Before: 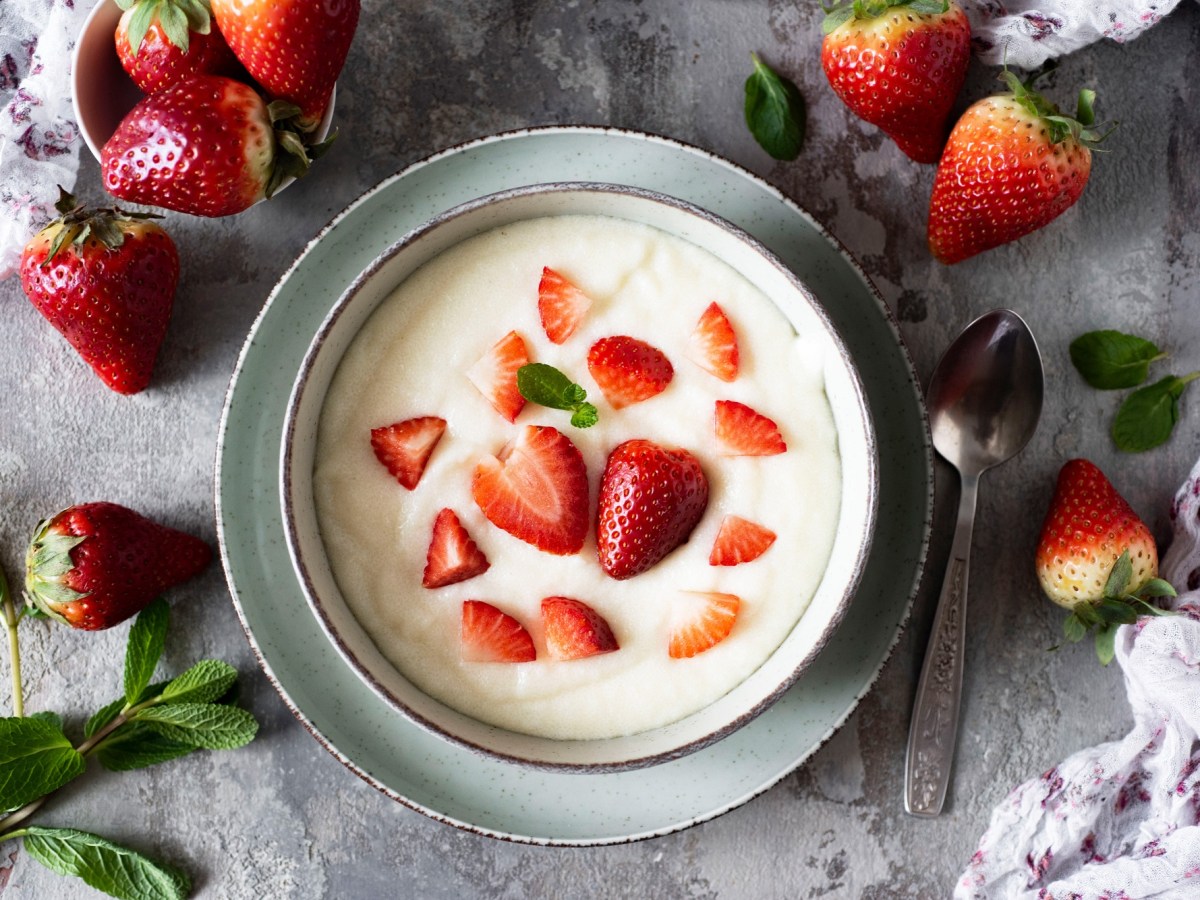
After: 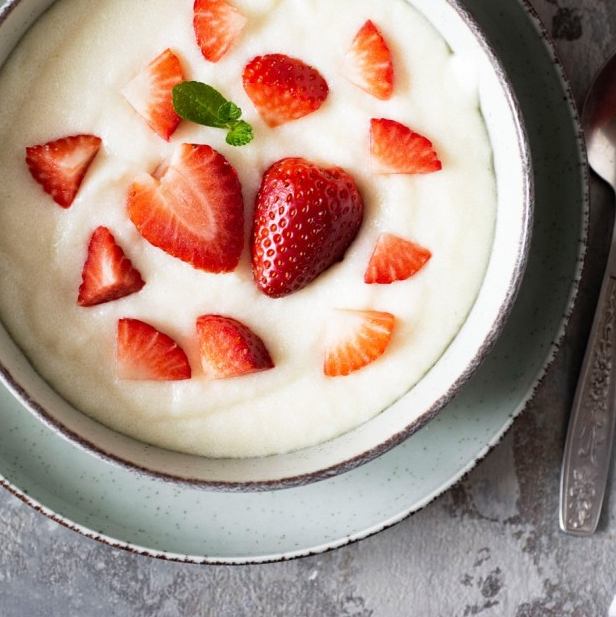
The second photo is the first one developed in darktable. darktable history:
crop and rotate: left 28.791%, top 31.415%, right 19.852%
